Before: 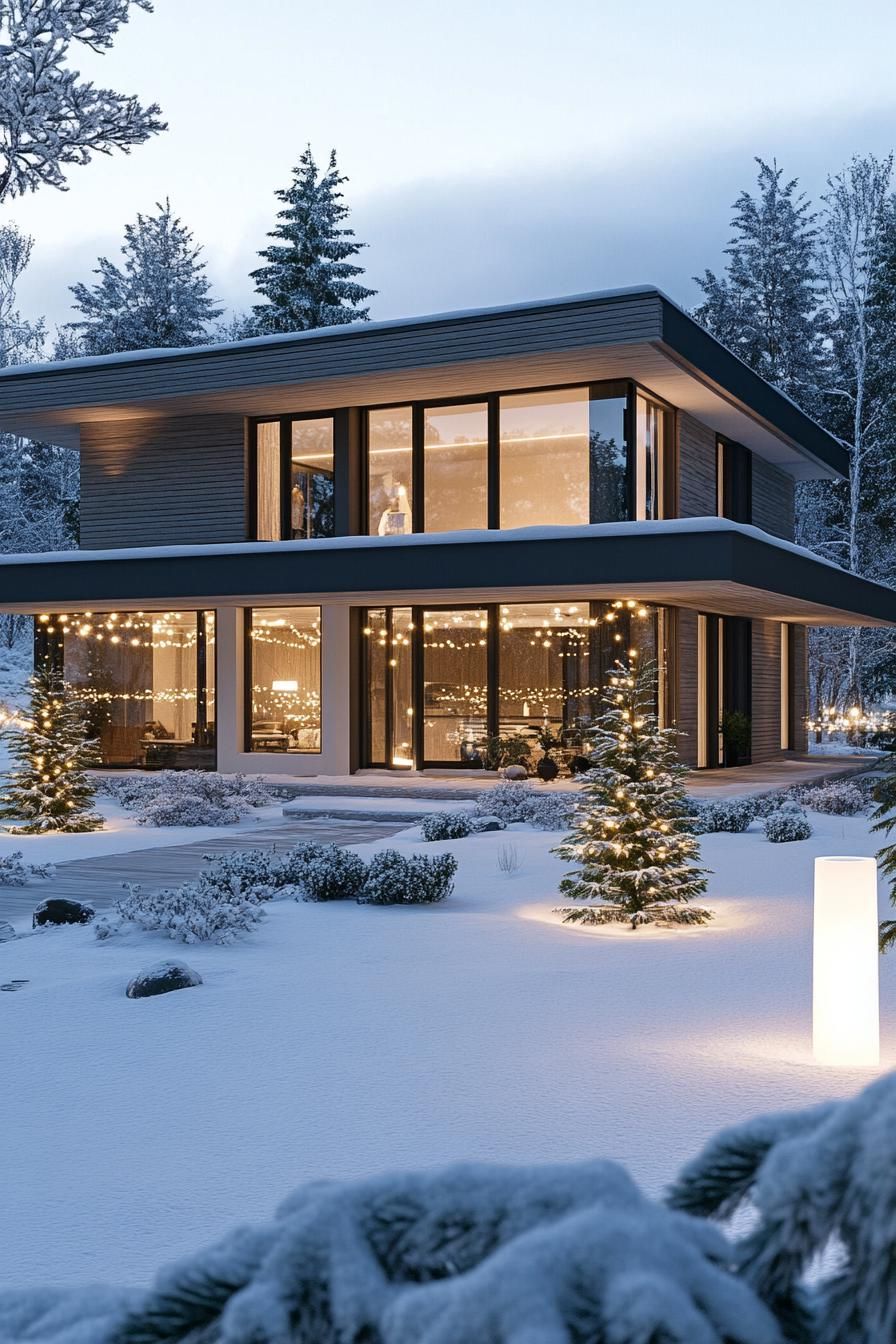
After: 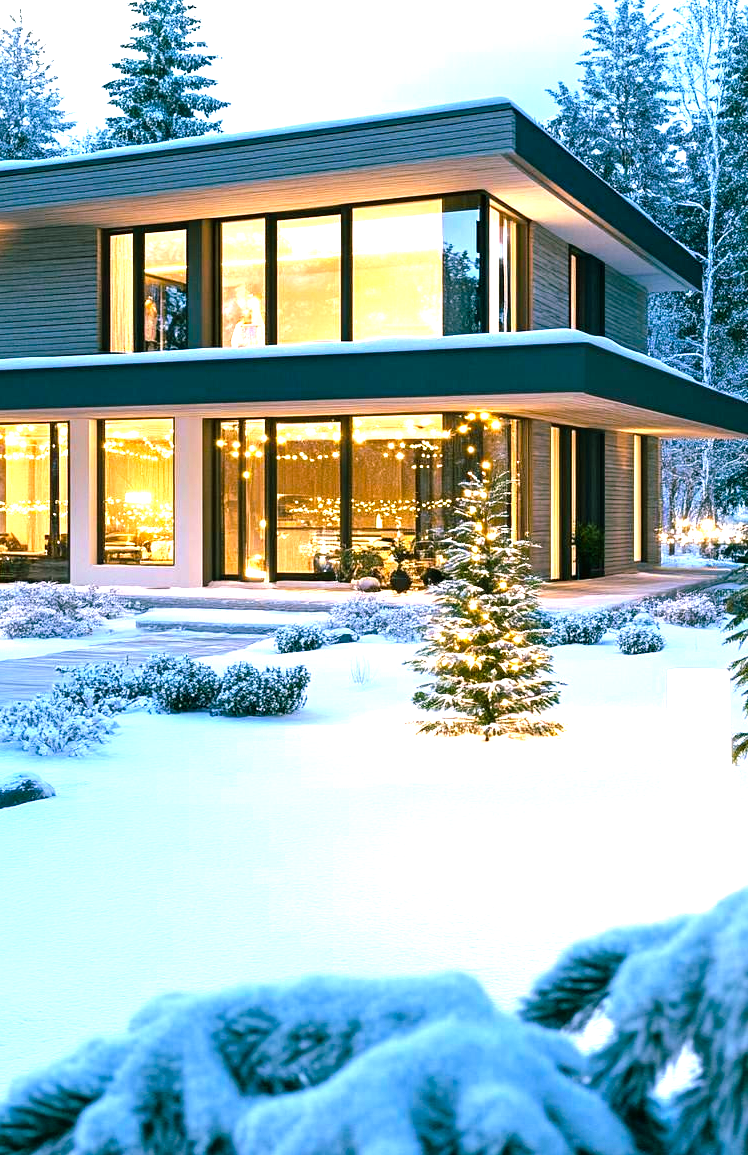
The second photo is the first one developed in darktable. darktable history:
tone equalizer: -8 EV -0.775 EV, -7 EV -0.674 EV, -6 EV -0.611 EV, -5 EV -0.371 EV, -3 EV 0.395 EV, -2 EV 0.6 EV, -1 EV 0.694 EV, +0 EV 0.747 EV
exposure: exposure 1 EV, compensate highlight preservation false
crop: left 16.422%, top 14.053%
color balance rgb: shadows lift › chroma 11.991%, shadows lift › hue 133.25°, linear chroma grading › global chroma 15.479%, perceptual saturation grading › global saturation 19.607%
